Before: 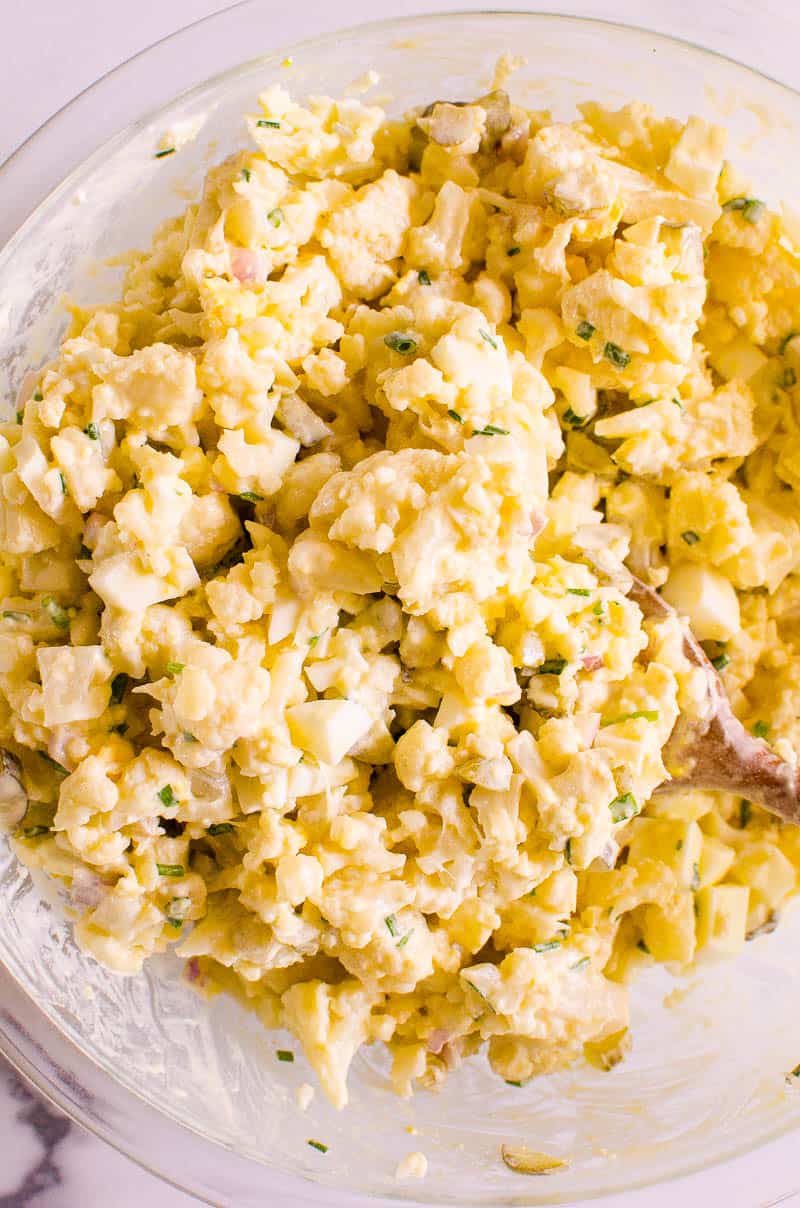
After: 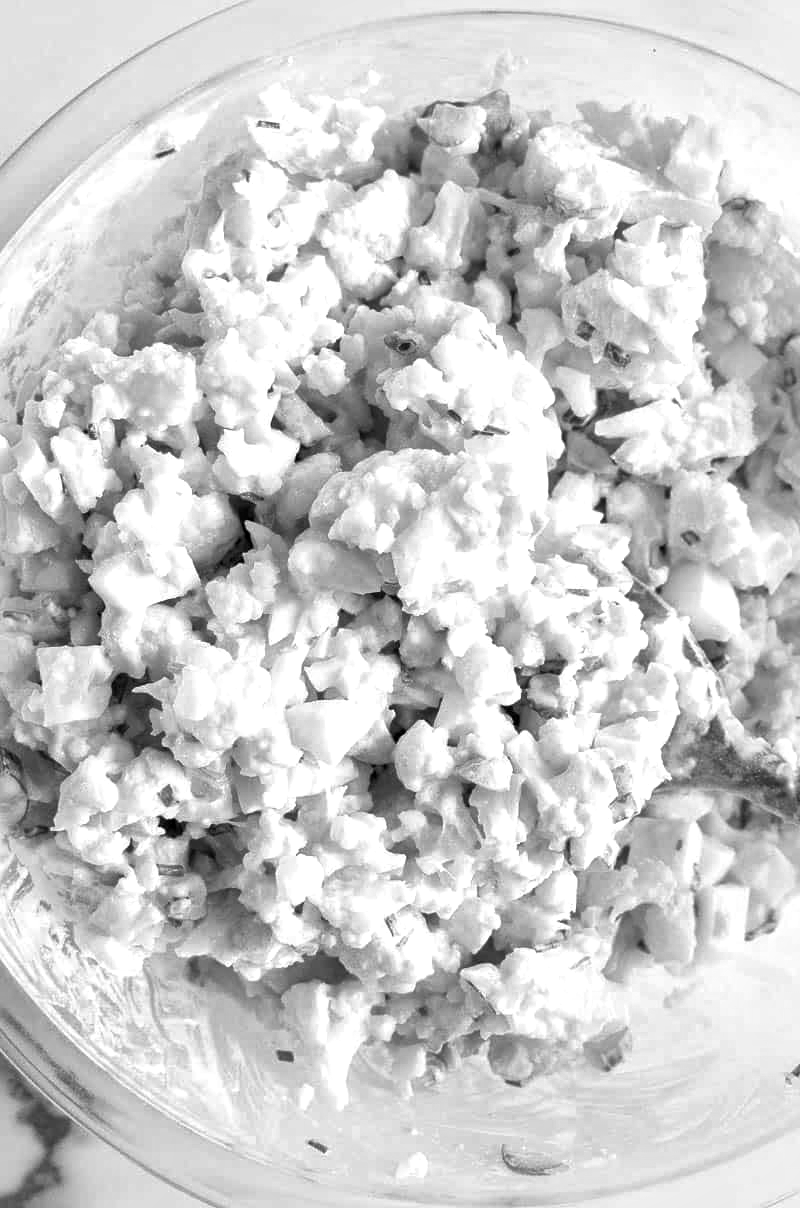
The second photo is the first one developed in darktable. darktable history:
levels: levels [0.016, 0.5, 0.996]
color balance: mode lift, gamma, gain (sRGB), lift [0.997, 0.979, 1.021, 1.011], gamma [1, 1.084, 0.916, 0.998], gain [1, 0.87, 1.13, 1.101], contrast 4.55%, contrast fulcrum 38.24%, output saturation 104.09%
local contrast: mode bilateral grid, contrast 20, coarseness 50, detail 161%, midtone range 0.2
monochrome: a -6.99, b 35.61, size 1.4
